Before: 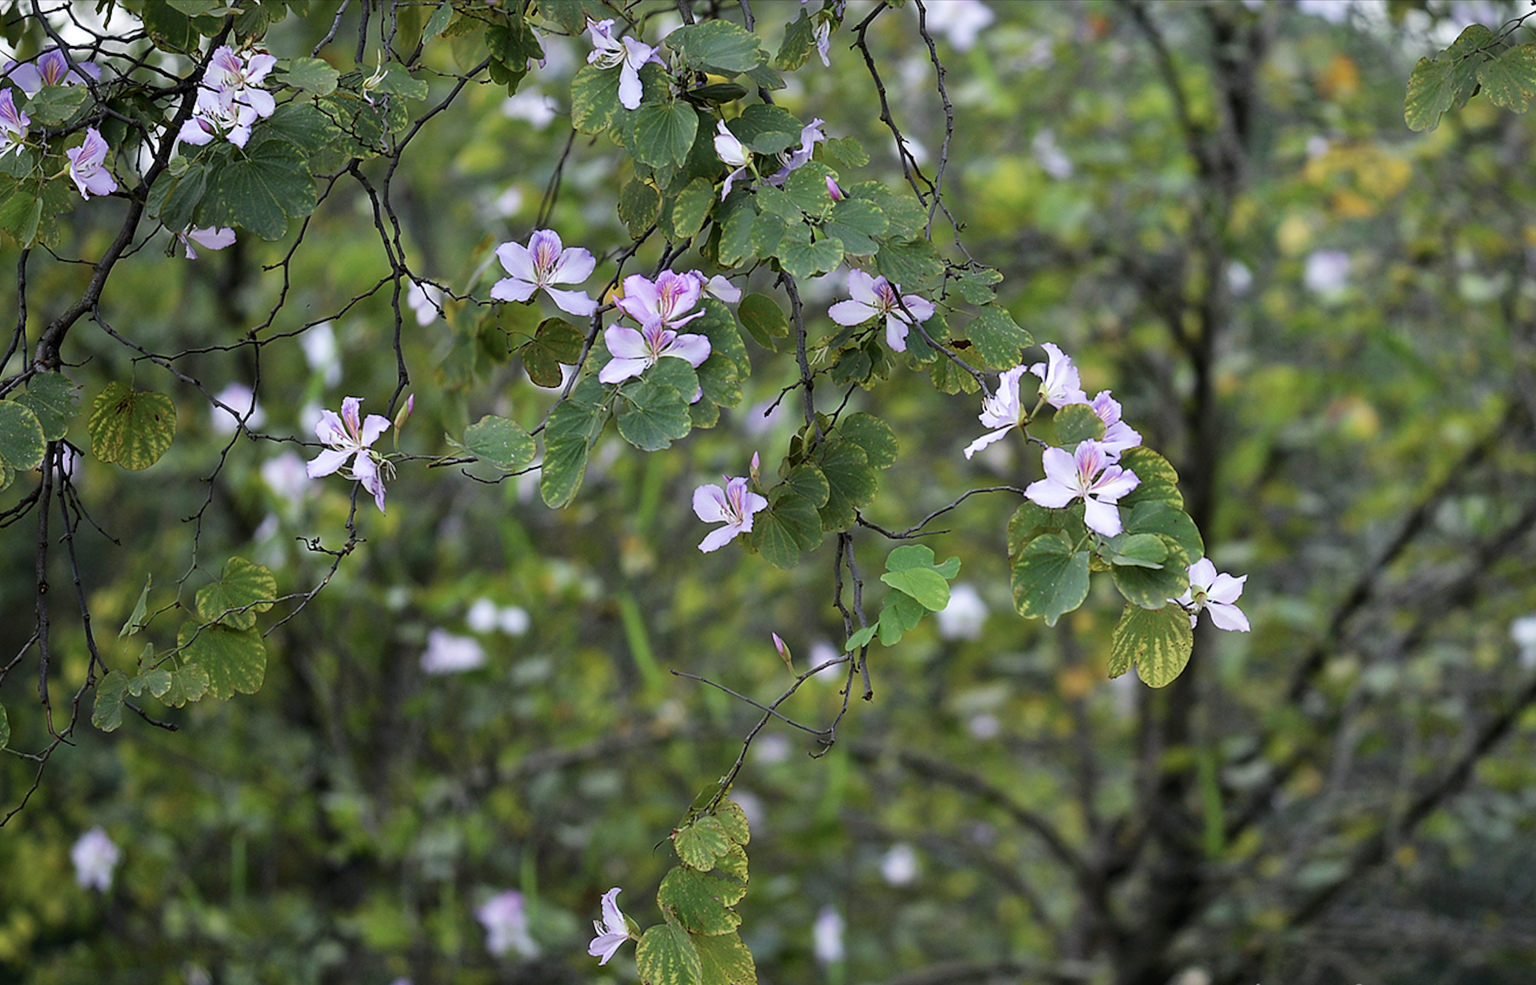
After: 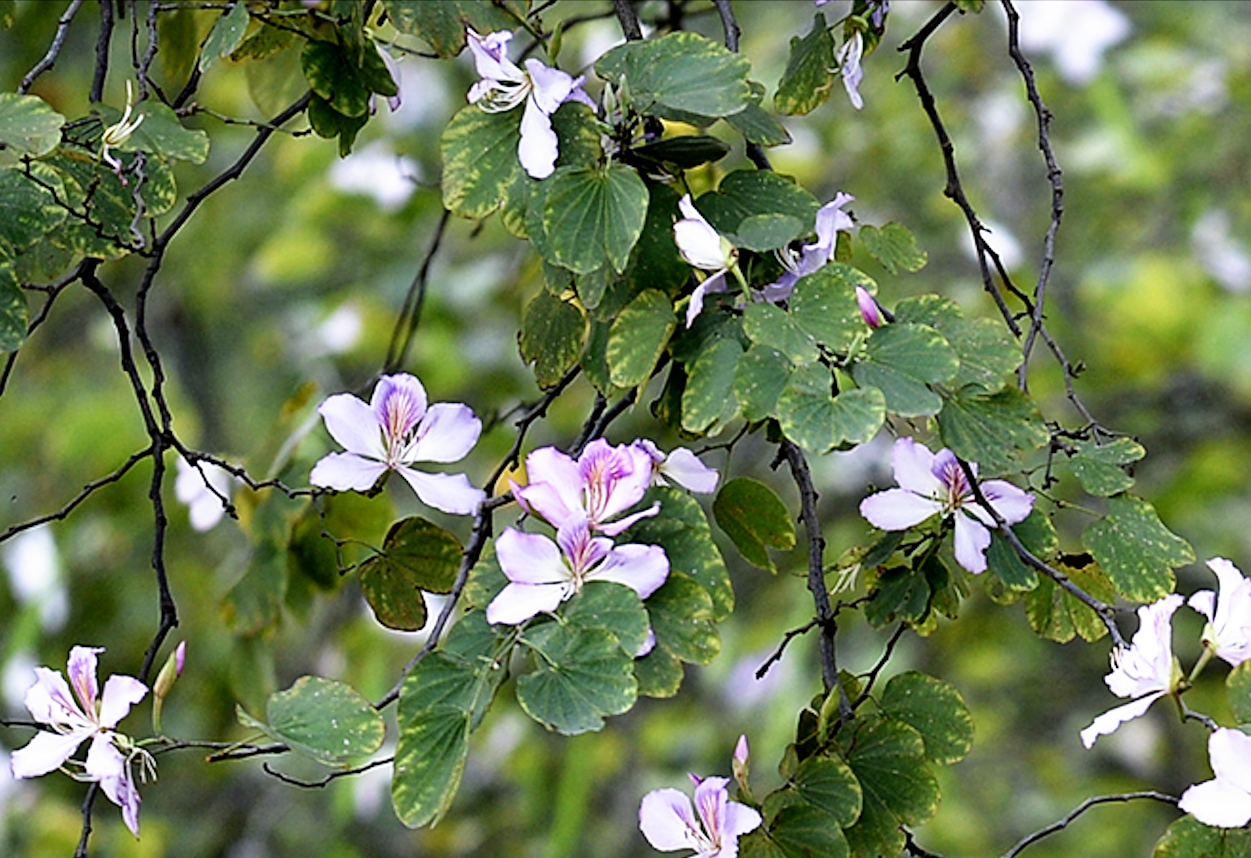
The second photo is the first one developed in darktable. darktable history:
crop: left 19.556%, right 30.401%, bottom 46.458%
filmic rgb: black relative exposure -8.7 EV, white relative exposure 2.7 EV, threshold 3 EV, target black luminance 0%, hardness 6.25, latitude 75%, contrast 1.325, highlights saturation mix -5%, preserve chrominance no, color science v5 (2021), iterations of high-quality reconstruction 0, enable highlight reconstruction true
exposure: black level correction 0.001, exposure 0.3 EV, compensate highlight preservation false
